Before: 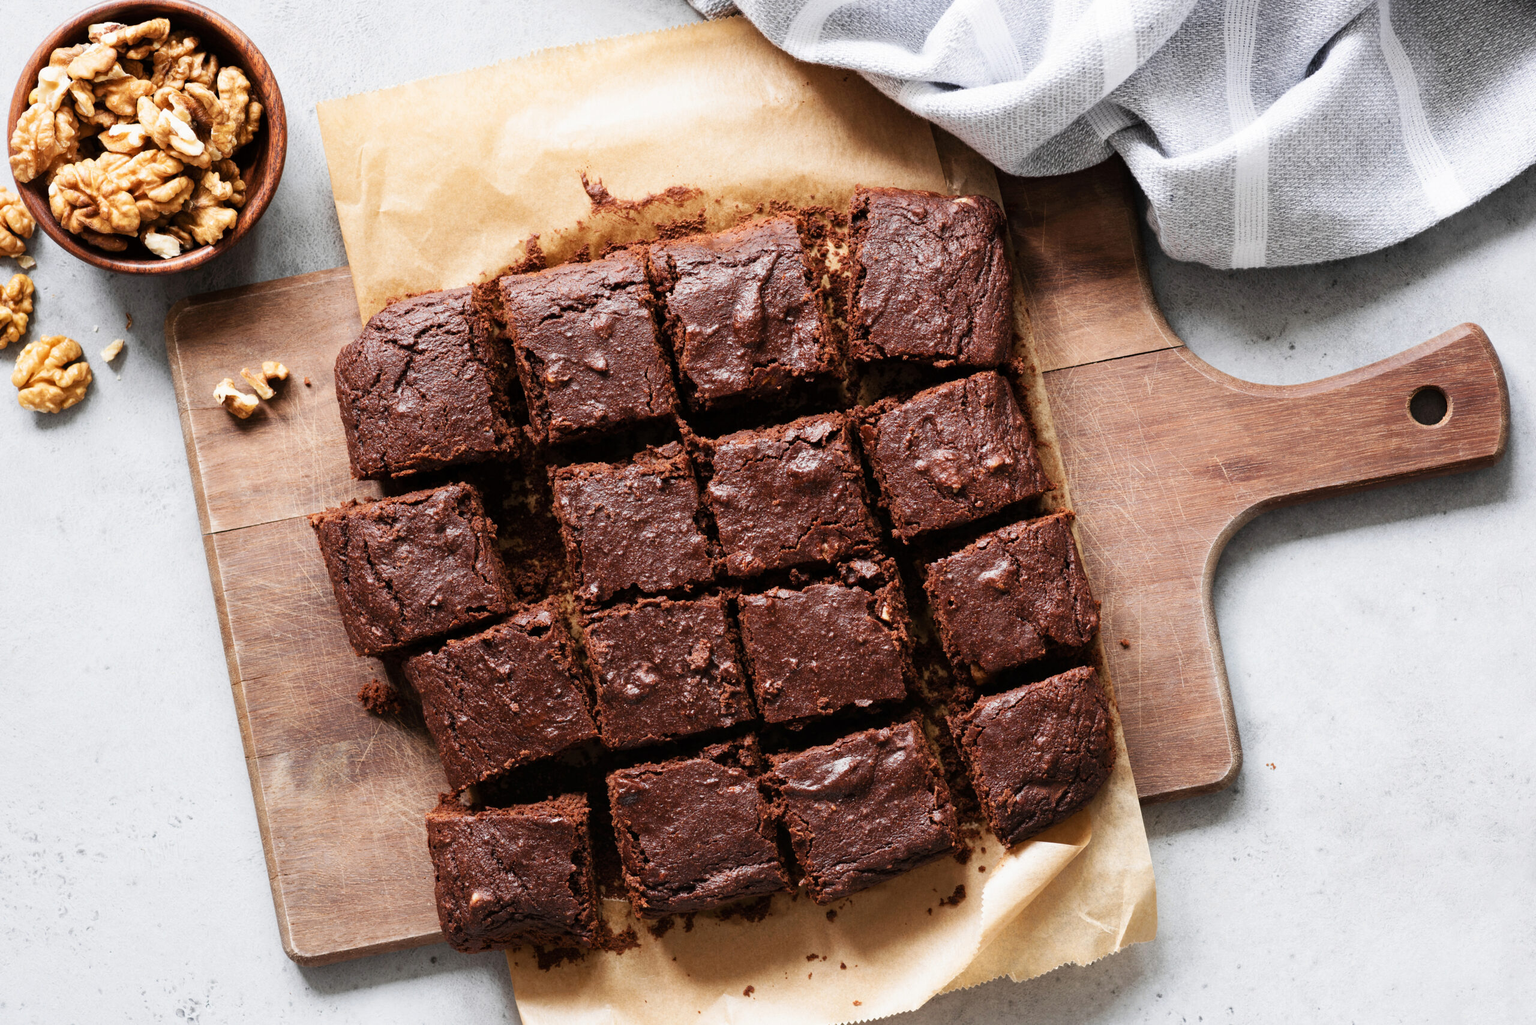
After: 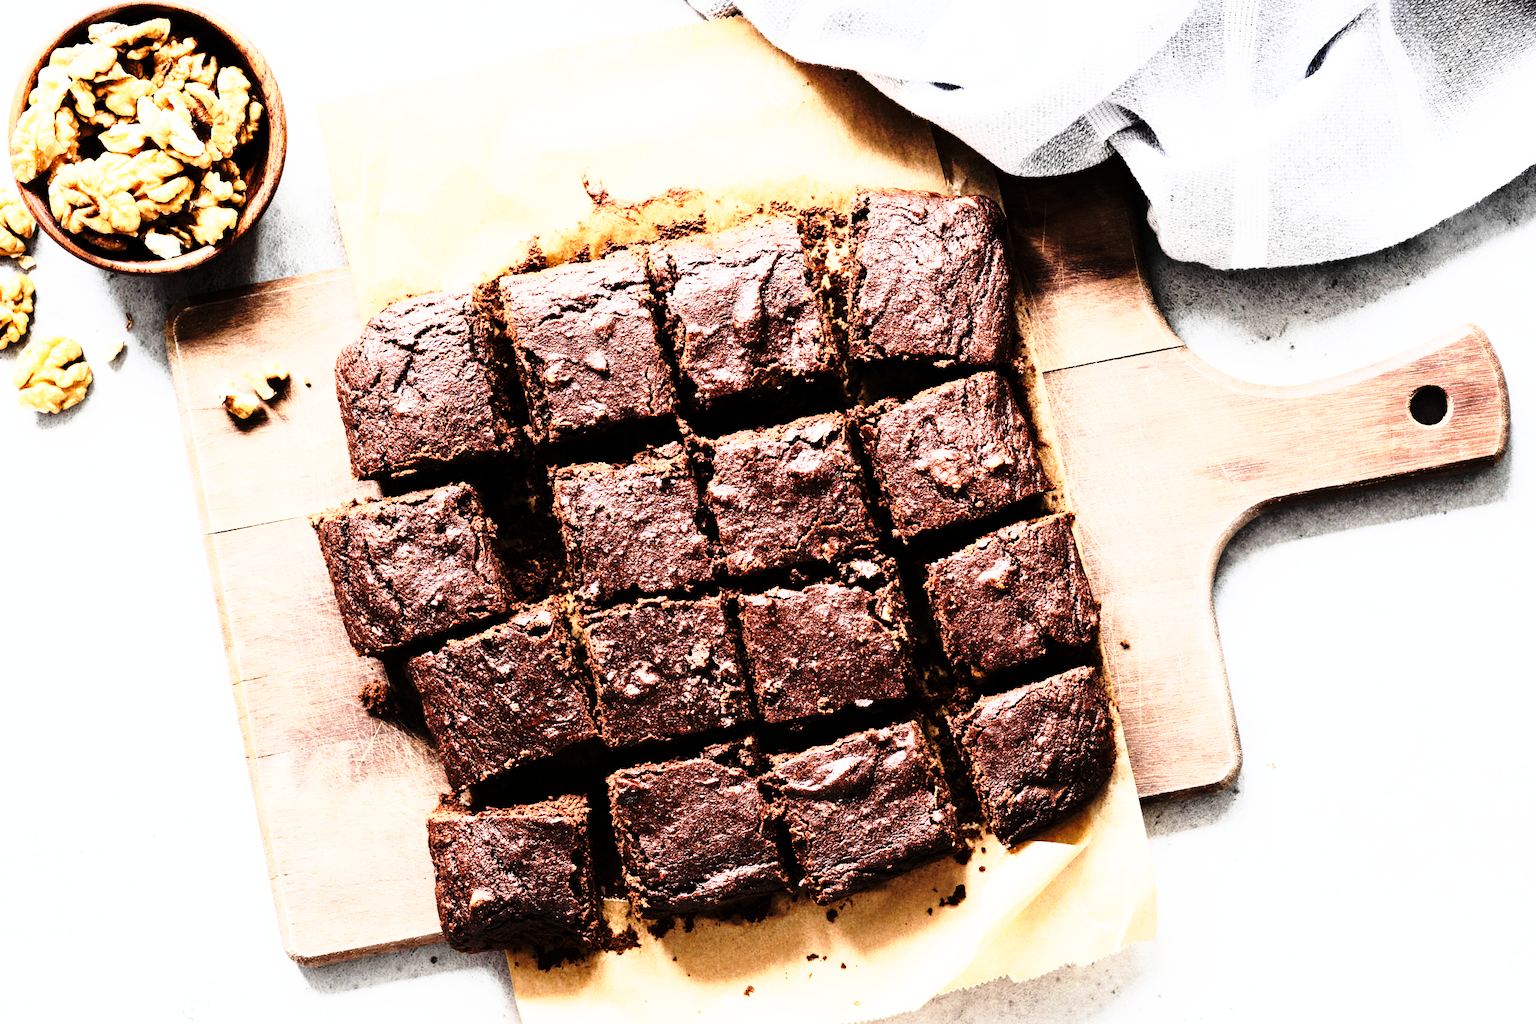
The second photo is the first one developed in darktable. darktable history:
exposure: compensate highlight preservation false
rgb curve: curves: ch0 [(0, 0) (0.21, 0.15) (0.24, 0.21) (0.5, 0.75) (0.75, 0.96) (0.89, 0.99) (1, 1)]; ch1 [(0, 0.02) (0.21, 0.13) (0.25, 0.2) (0.5, 0.67) (0.75, 0.9) (0.89, 0.97) (1, 1)]; ch2 [(0, 0.02) (0.21, 0.13) (0.25, 0.2) (0.5, 0.67) (0.75, 0.9) (0.89, 0.97) (1, 1)], compensate middle gray true
base curve: curves: ch0 [(0, 0) (0.028, 0.03) (0.121, 0.232) (0.46, 0.748) (0.859, 0.968) (1, 1)], preserve colors none
grain: coarseness 0.09 ISO, strength 10%
